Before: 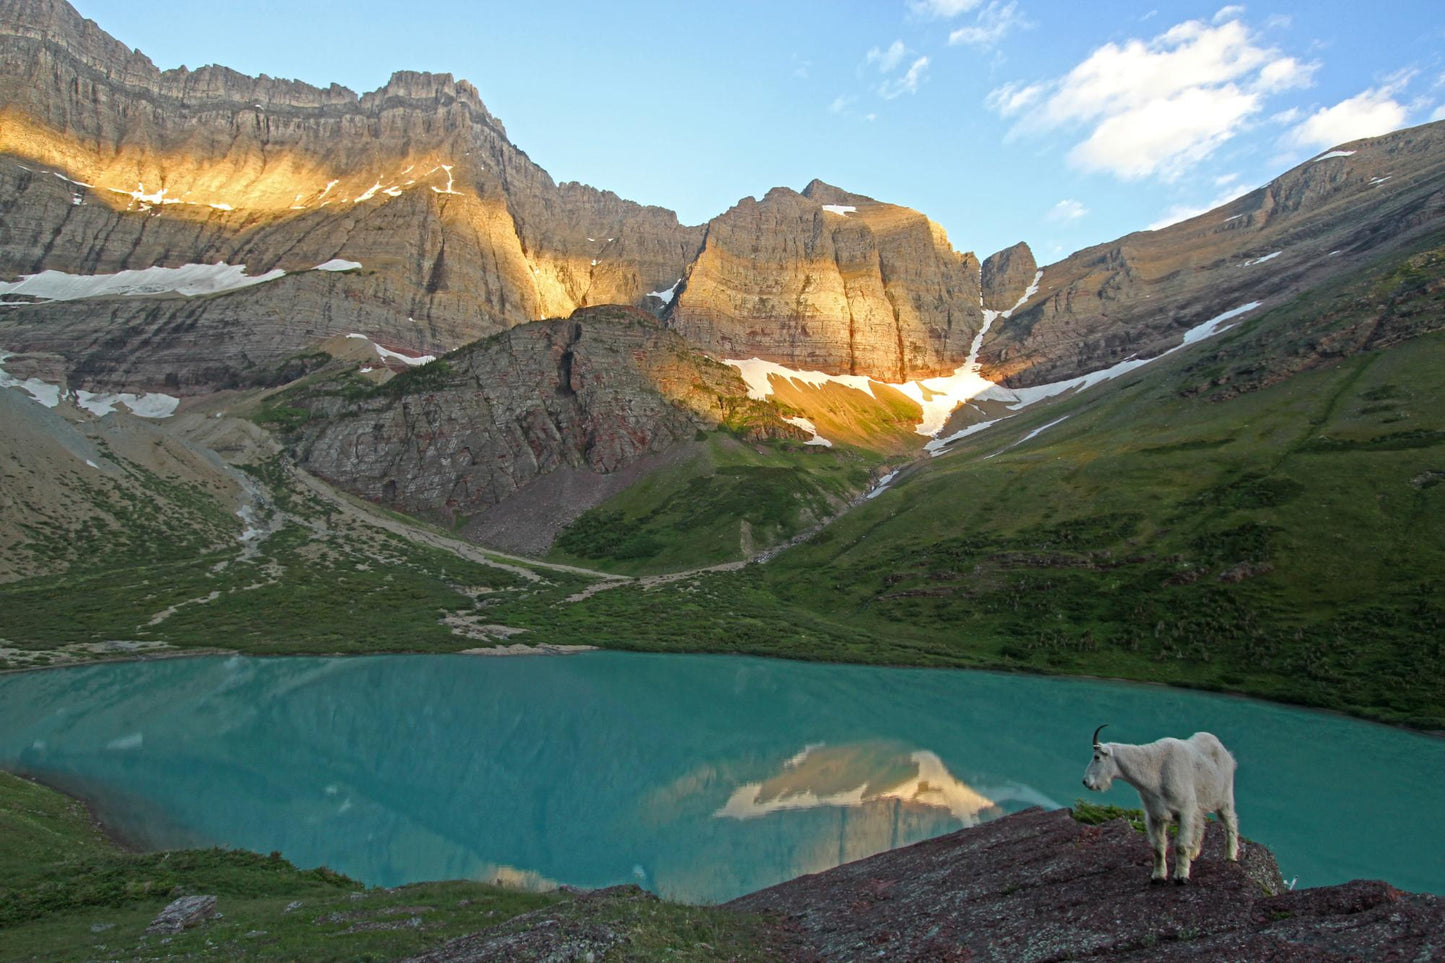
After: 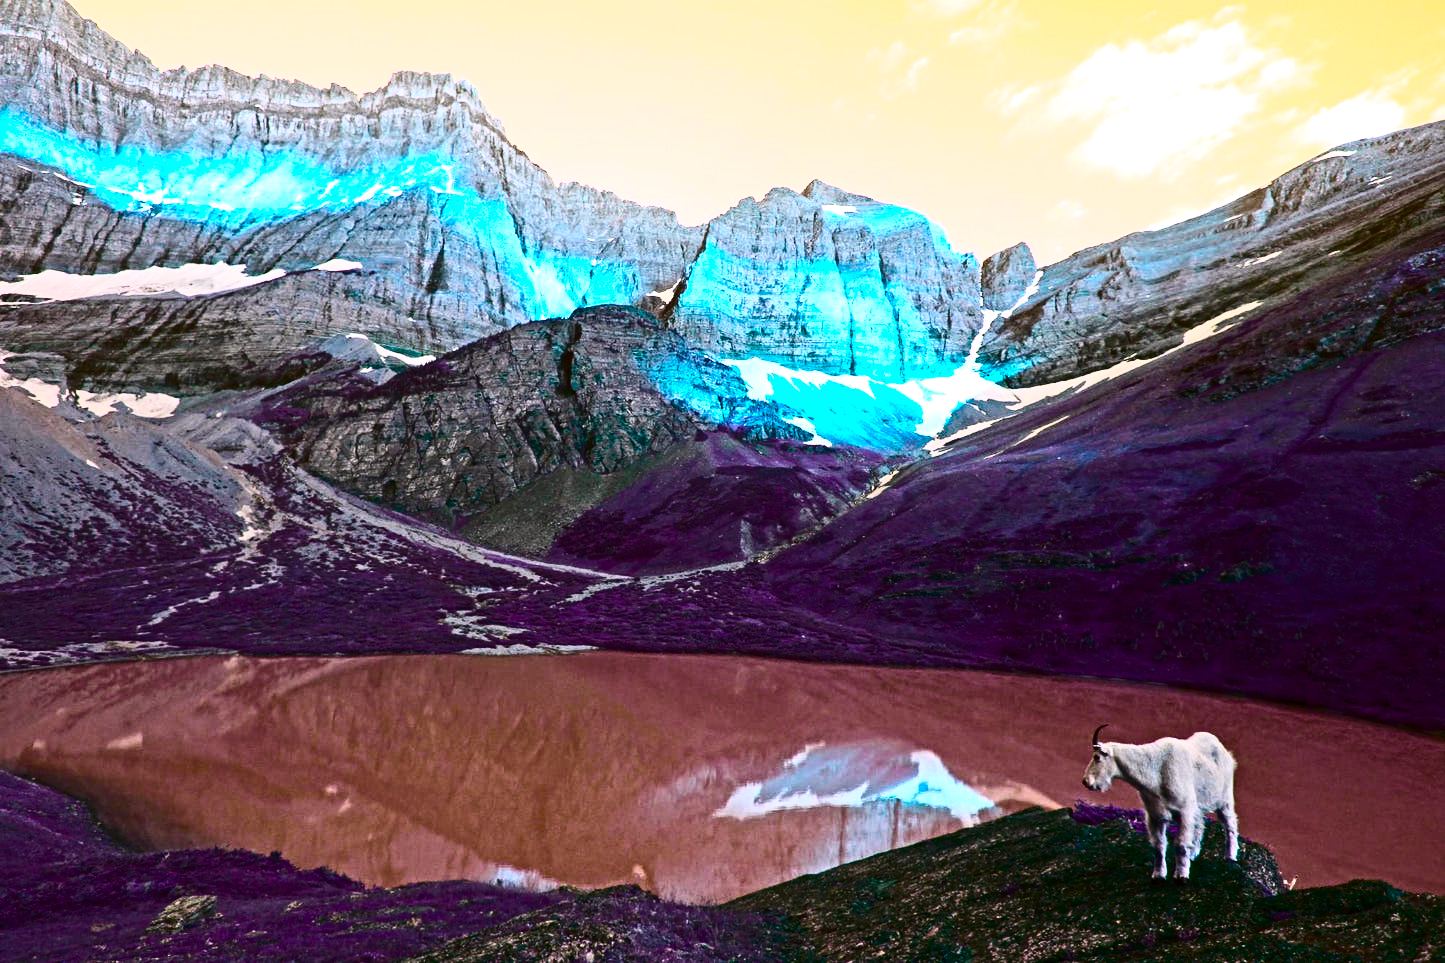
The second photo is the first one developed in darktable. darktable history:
color balance rgb: power › hue 174.91°, perceptual saturation grading › global saturation 24.955%, perceptual saturation grading › highlights -50.595%, perceptual saturation grading › shadows 30.768%, hue shift 179°, perceptual brilliance grading › global brilliance 12.72%, global vibrance 49.38%, contrast 0.207%
tone curve: curves: ch0 [(0, 0) (0.003, 0.001) (0.011, 0.005) (0.025, 0.009) (0.044, 0.014) (0.069, 0.018) (0.1, 0.025) (0.136, 0.029) (0.177, 0.042) (0.224, 0.064) (0.277, 0.107) (0.335, 0.182) (0.399, 0.3) (0.468, 0.462) (0.543, 0.639) (0.623, 0.802) (0.709, 0.916) (0.801, 0.963) (0.898, 0.988) (1, 1)], color space Lab, independent channels, preserve colors none
color correction: highlights a* 3.04, highlights b* -1.36, shadows a* -0.095, shadows b* 2.27, saturation 0.976
